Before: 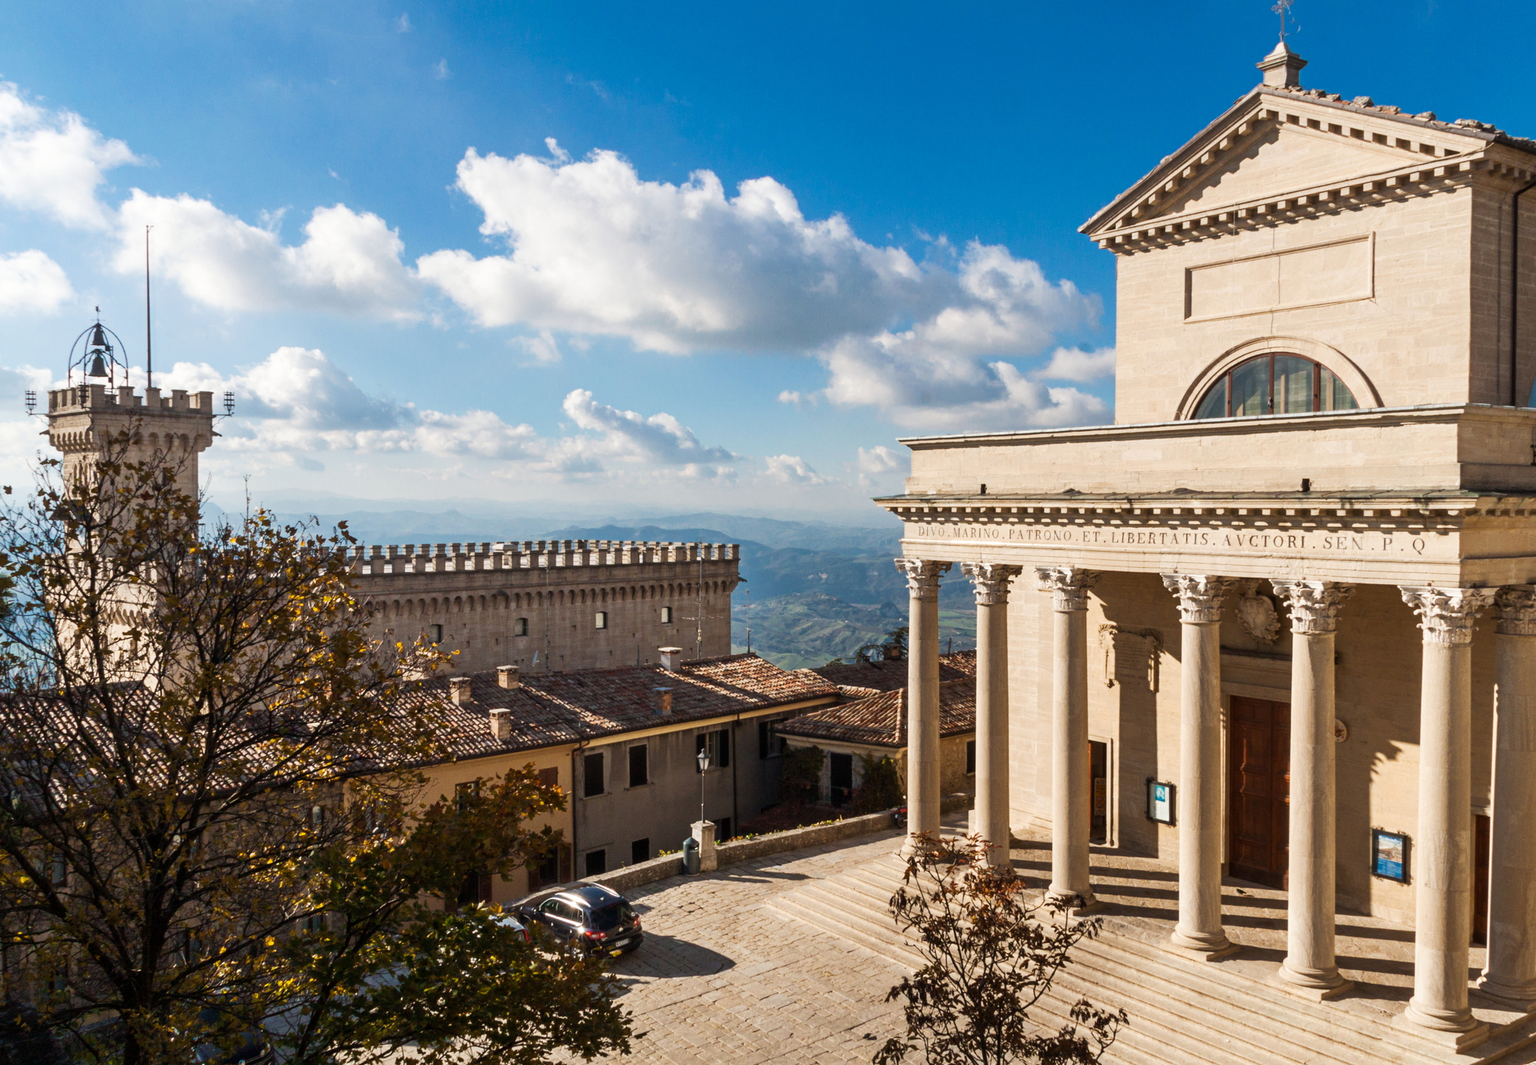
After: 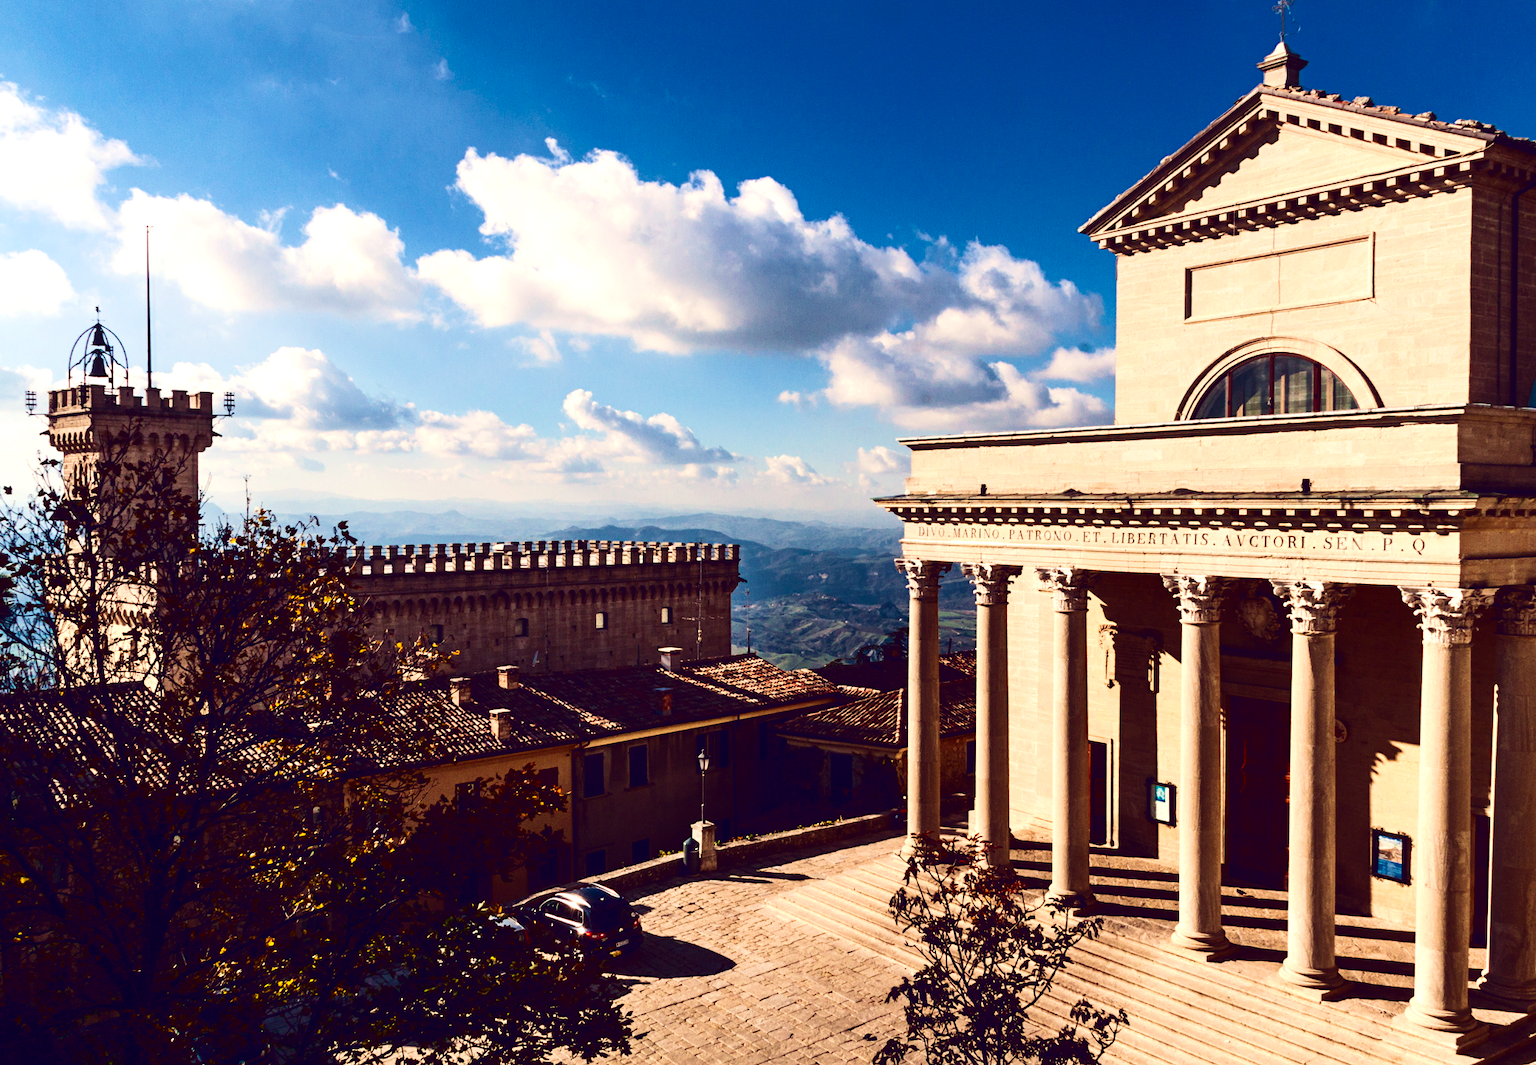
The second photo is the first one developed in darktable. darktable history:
local contrast: mode bilateral grid, contrast 100, coarseness 100, detail 94%, midtone range 0.2
velvia: strength 27%
color balance: lift [1.001, 0.997, 0.99, 1.01], gamma [1.007, 1, 0.975, 1.025], gain [1, 1.065, 1.052, 0.935], contrast 13.25%
contrast brightness saturation: contrast 0.24, brightness -0.24, saturation 0.14
